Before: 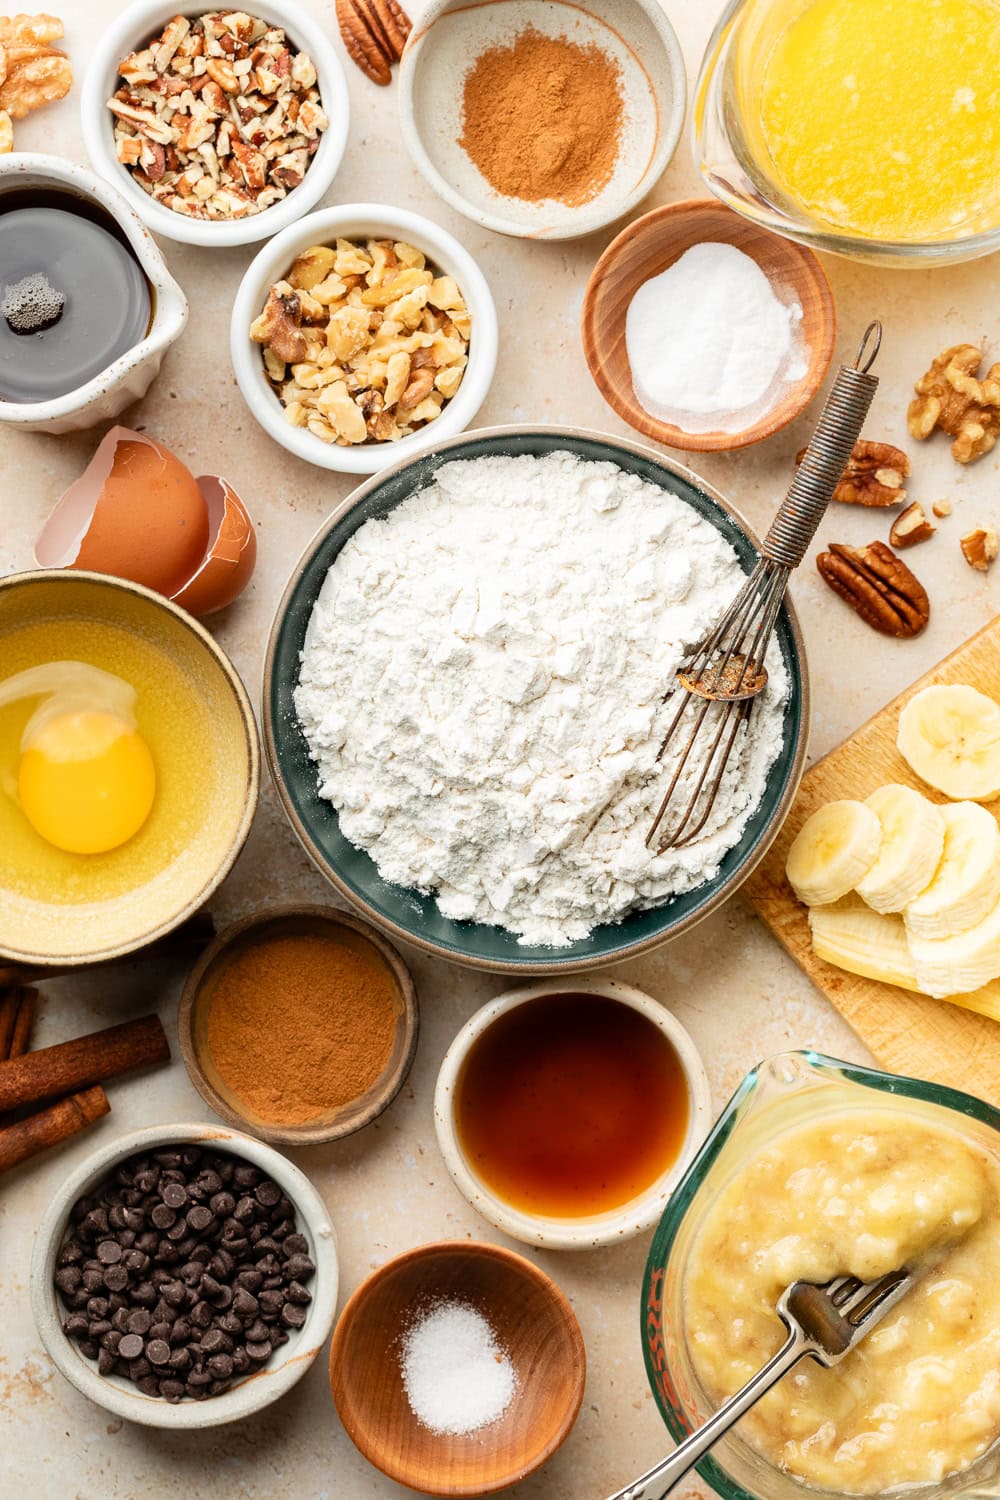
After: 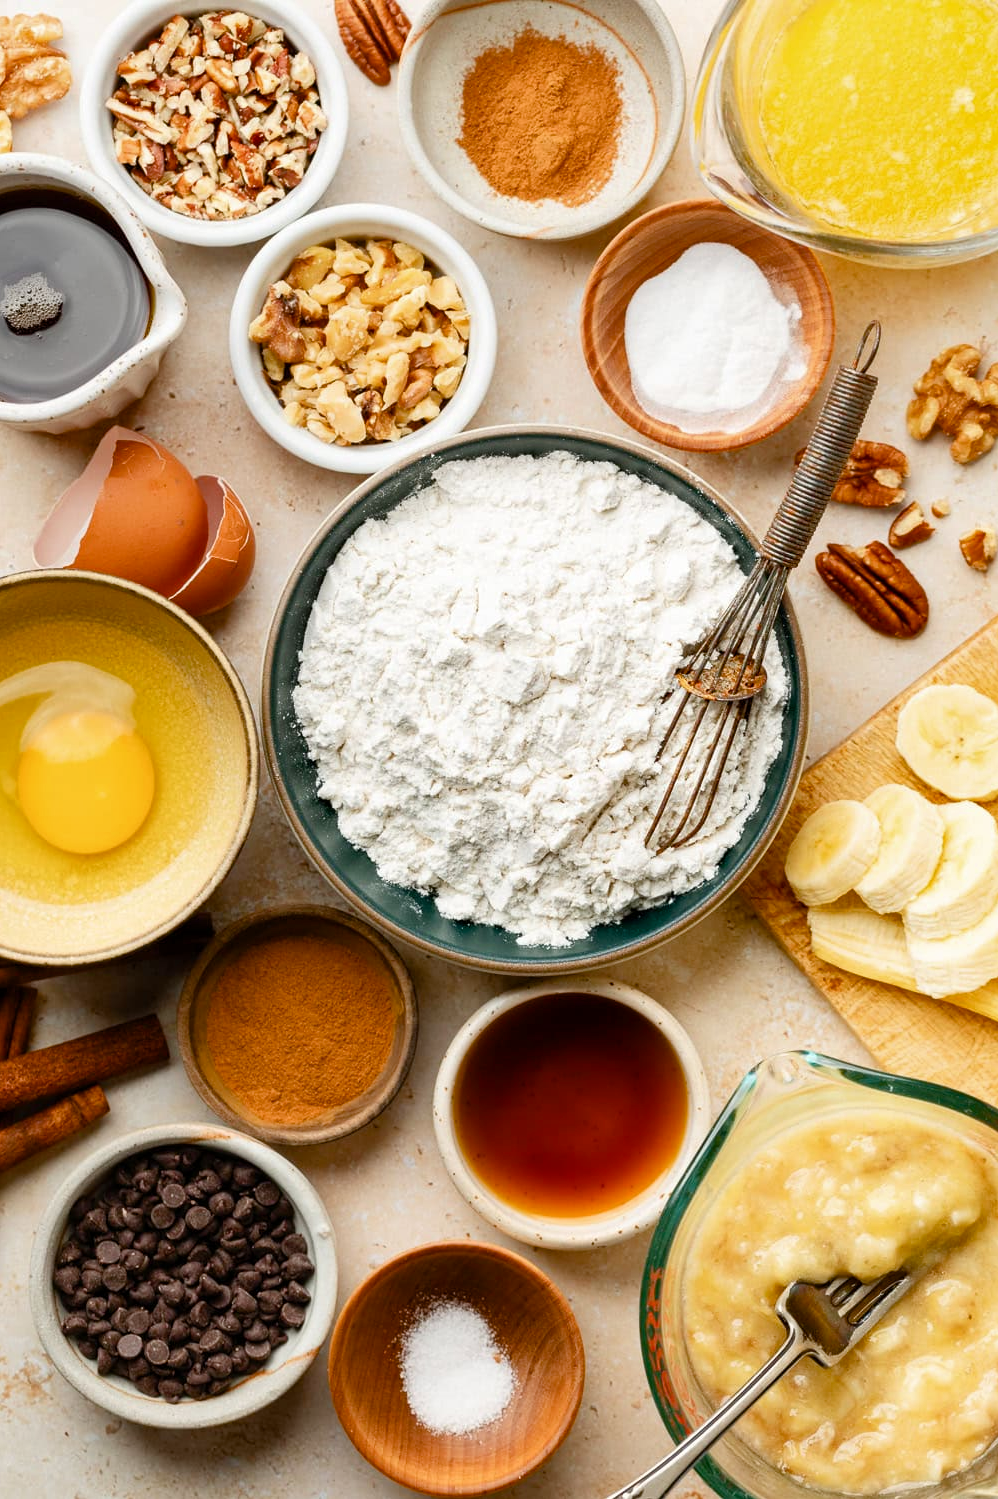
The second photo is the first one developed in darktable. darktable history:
crop and rotate: left 0.126%
shadows and highlights: shadows 20.91, highlights -35.45, soften with gaussian
color balance rgb: perceptual saturation grading › global saturation 20%, perceptual saturation grading › highlights -25%, perceptual saturation grading › shadows 25%
